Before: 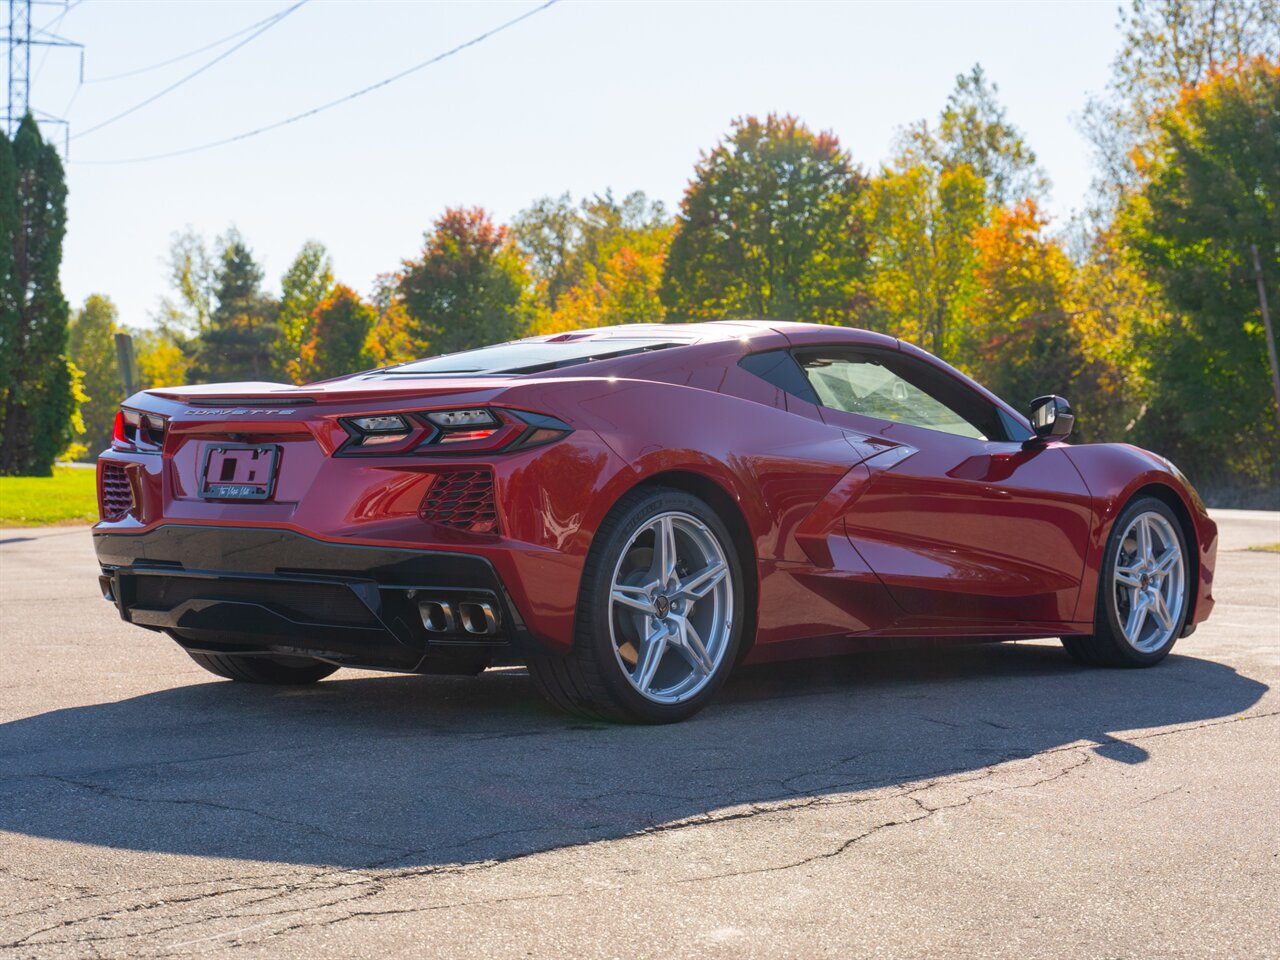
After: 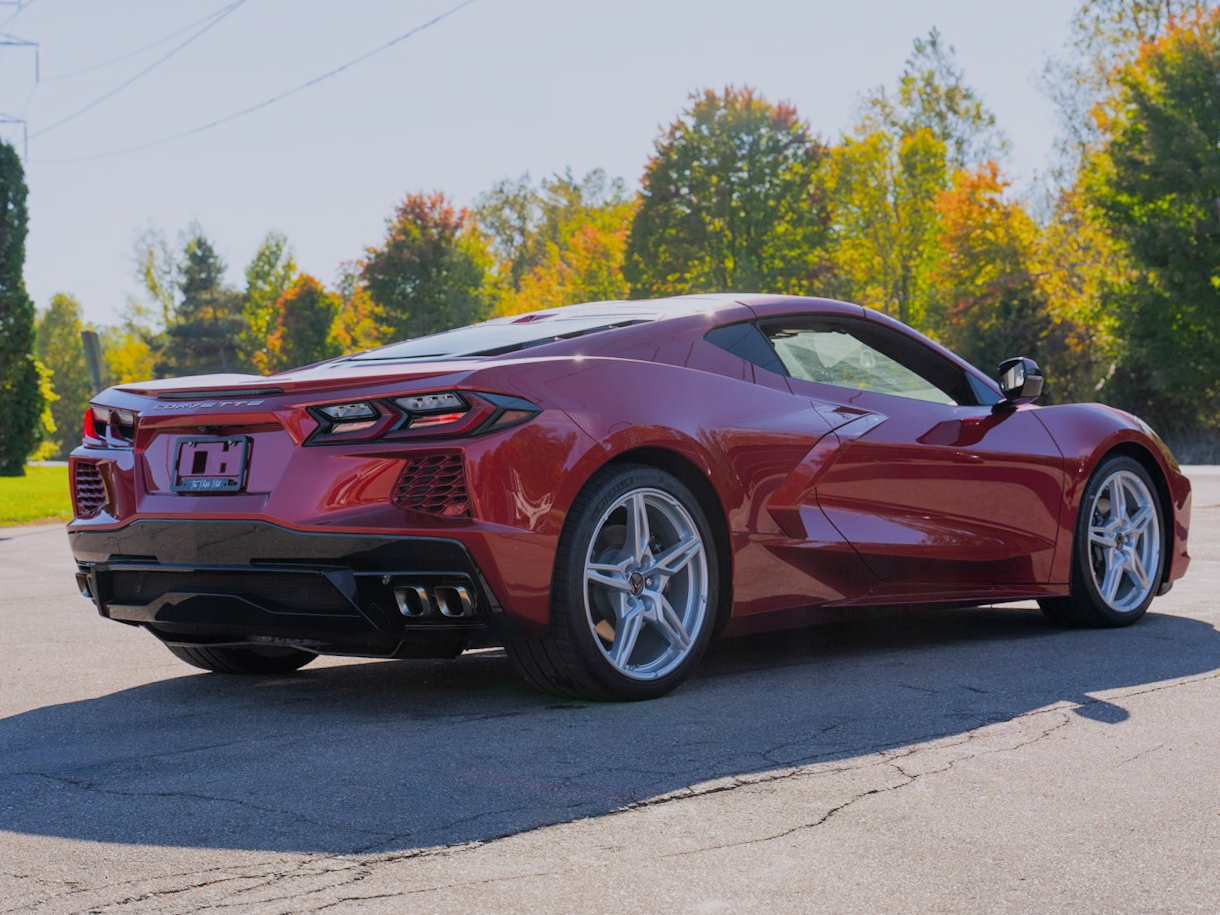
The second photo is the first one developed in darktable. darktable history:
filmic rgb: black relative exposure -7.65 EV, white relative exposure 4.56 EV, hardness 3.61
rotate and perspective: rotation -2.12°, lens shift (vertical) 0.009, lens shift (horizontal) -0.008, automatic cropping original format, crop left 0.036, crop right 0.964, crop top 0.05, crop bottom 0.959
white balance: red 0.984, blue 1.059
